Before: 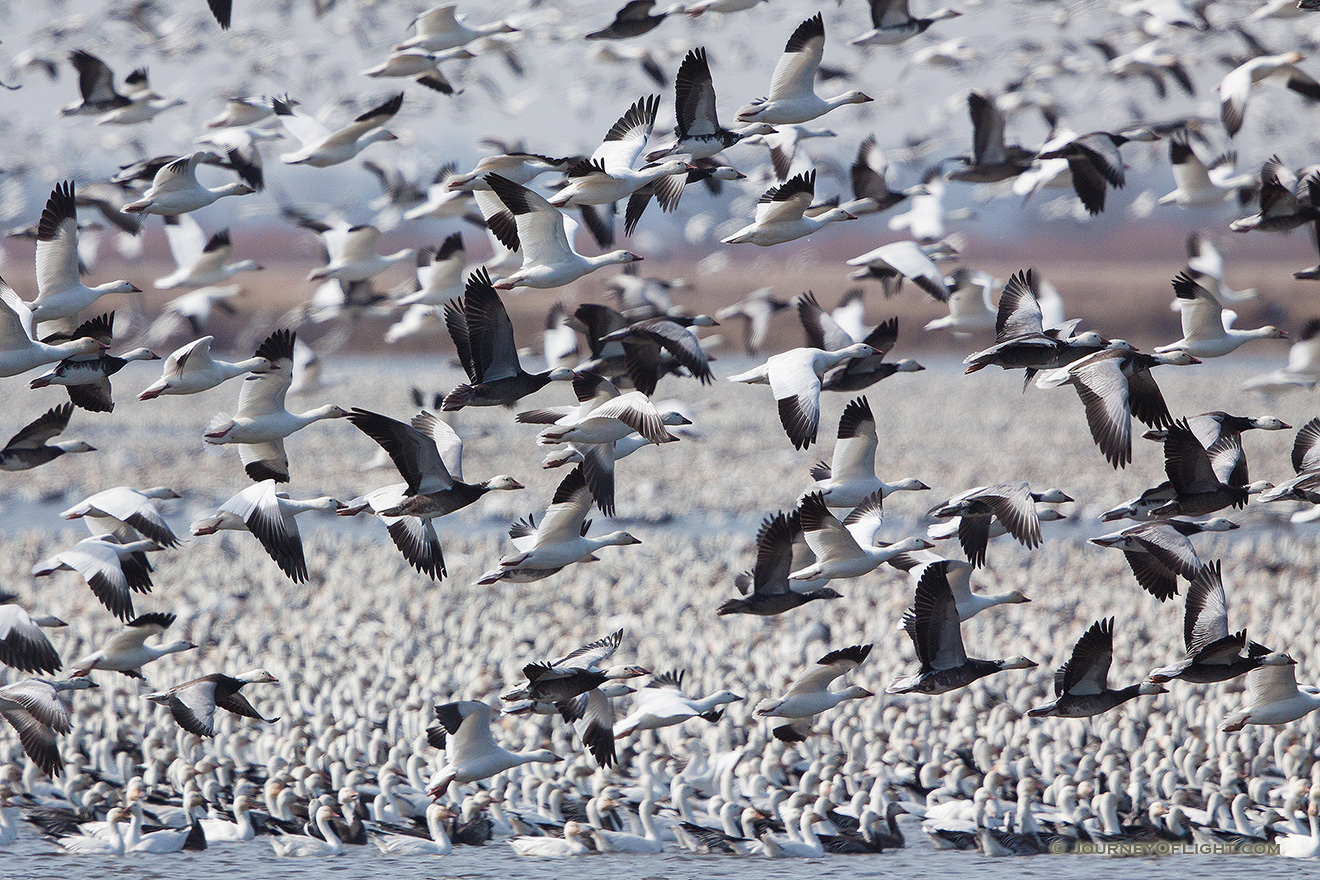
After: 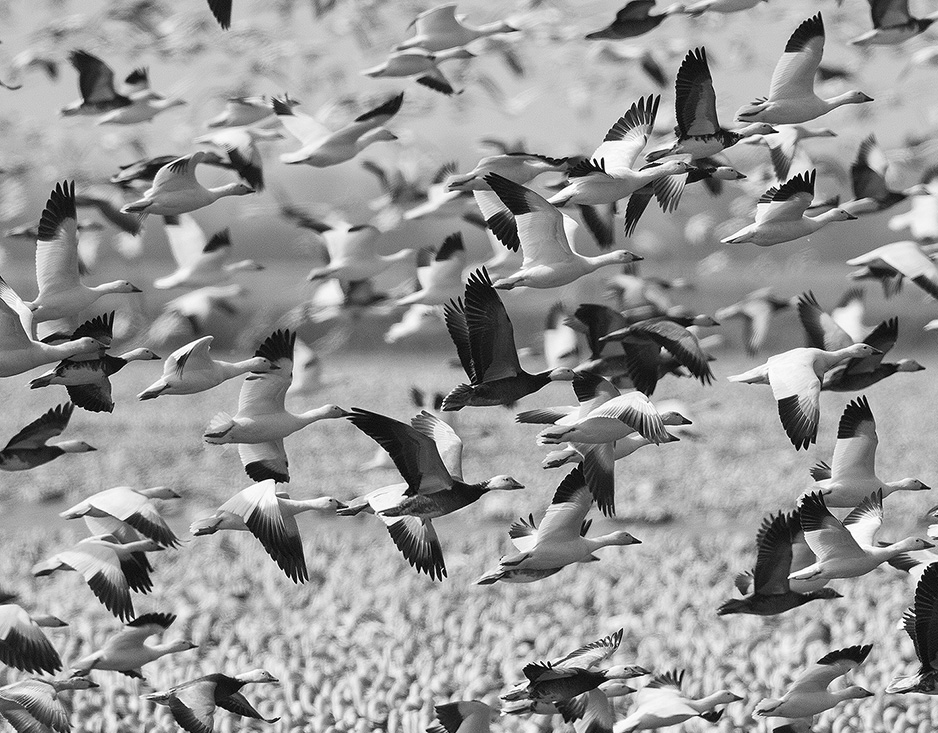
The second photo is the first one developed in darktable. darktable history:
crop: right 28.885%, bottom 16.626%
white balance: red 0.983, blue 1.036
tone equalizer: on, module defaults
monochrome: on, module defaults
